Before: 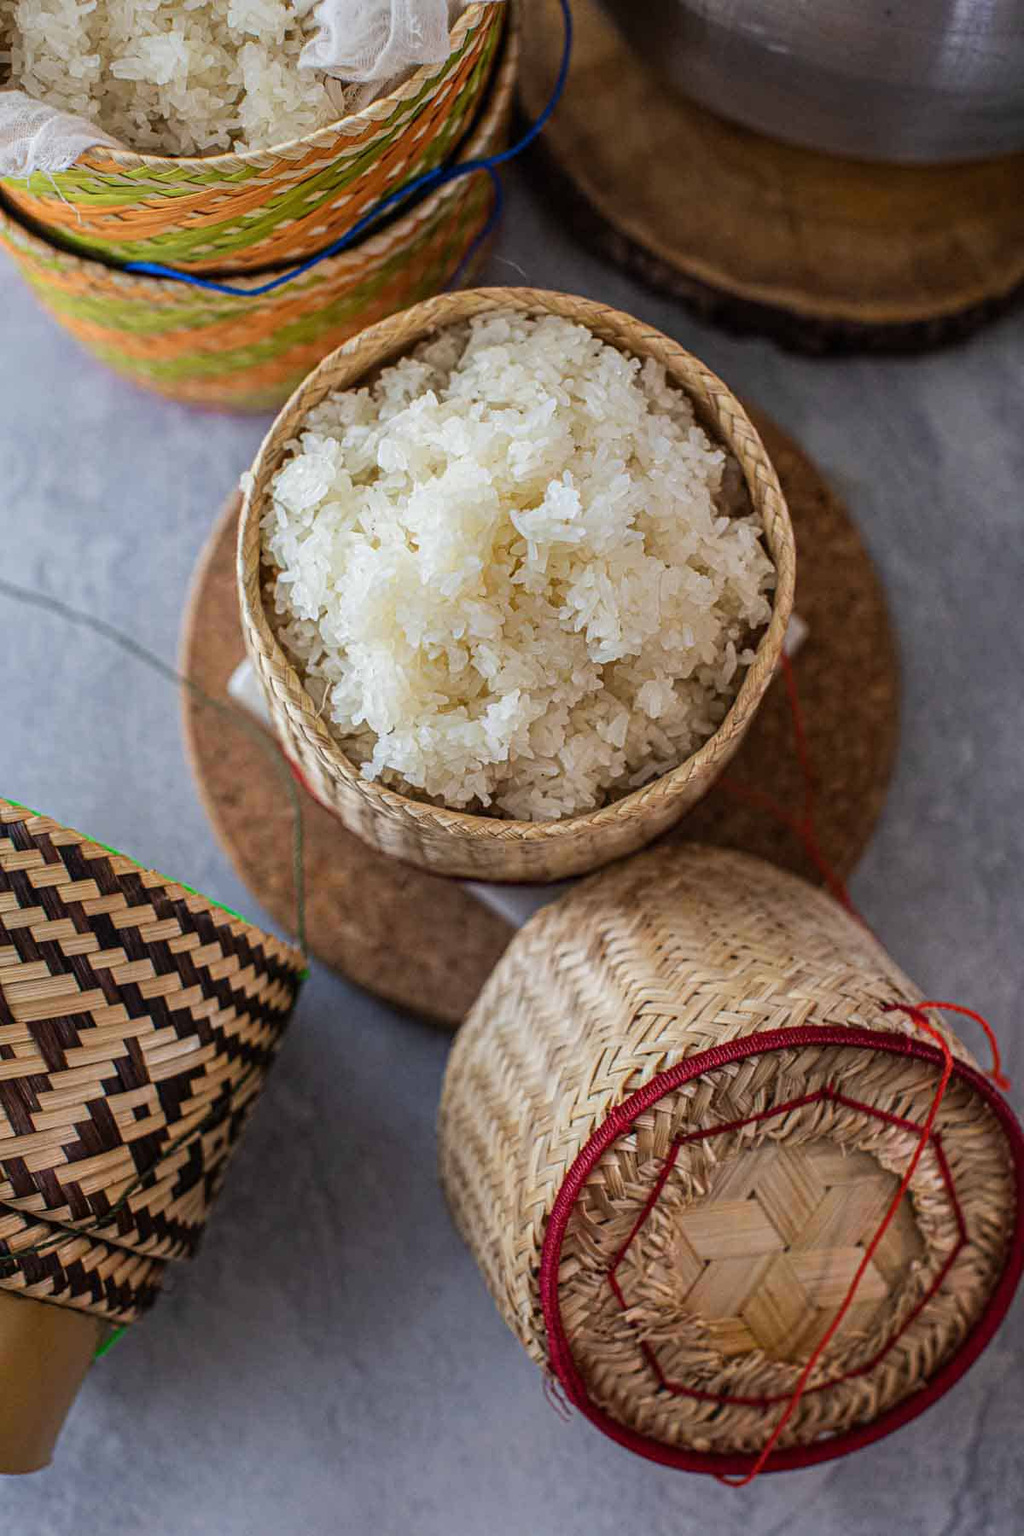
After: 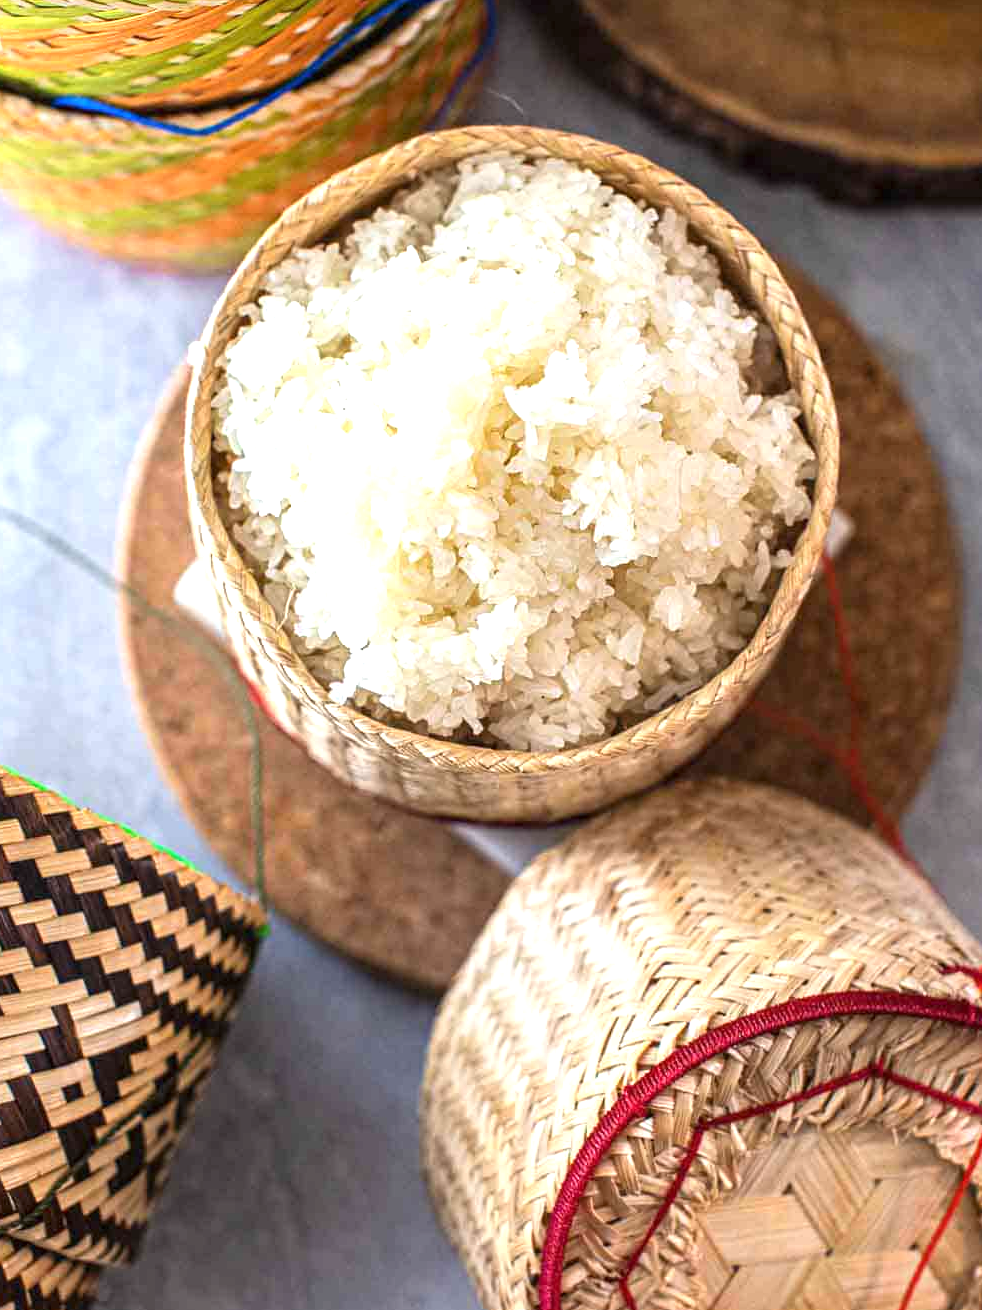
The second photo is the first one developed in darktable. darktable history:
exposure: exposure 1.152 EV, compensate exposure bias true, compensate highlight preservation false
crop: left 7.768%, top 11.732%, right 10.359%, bottom 15.453%
